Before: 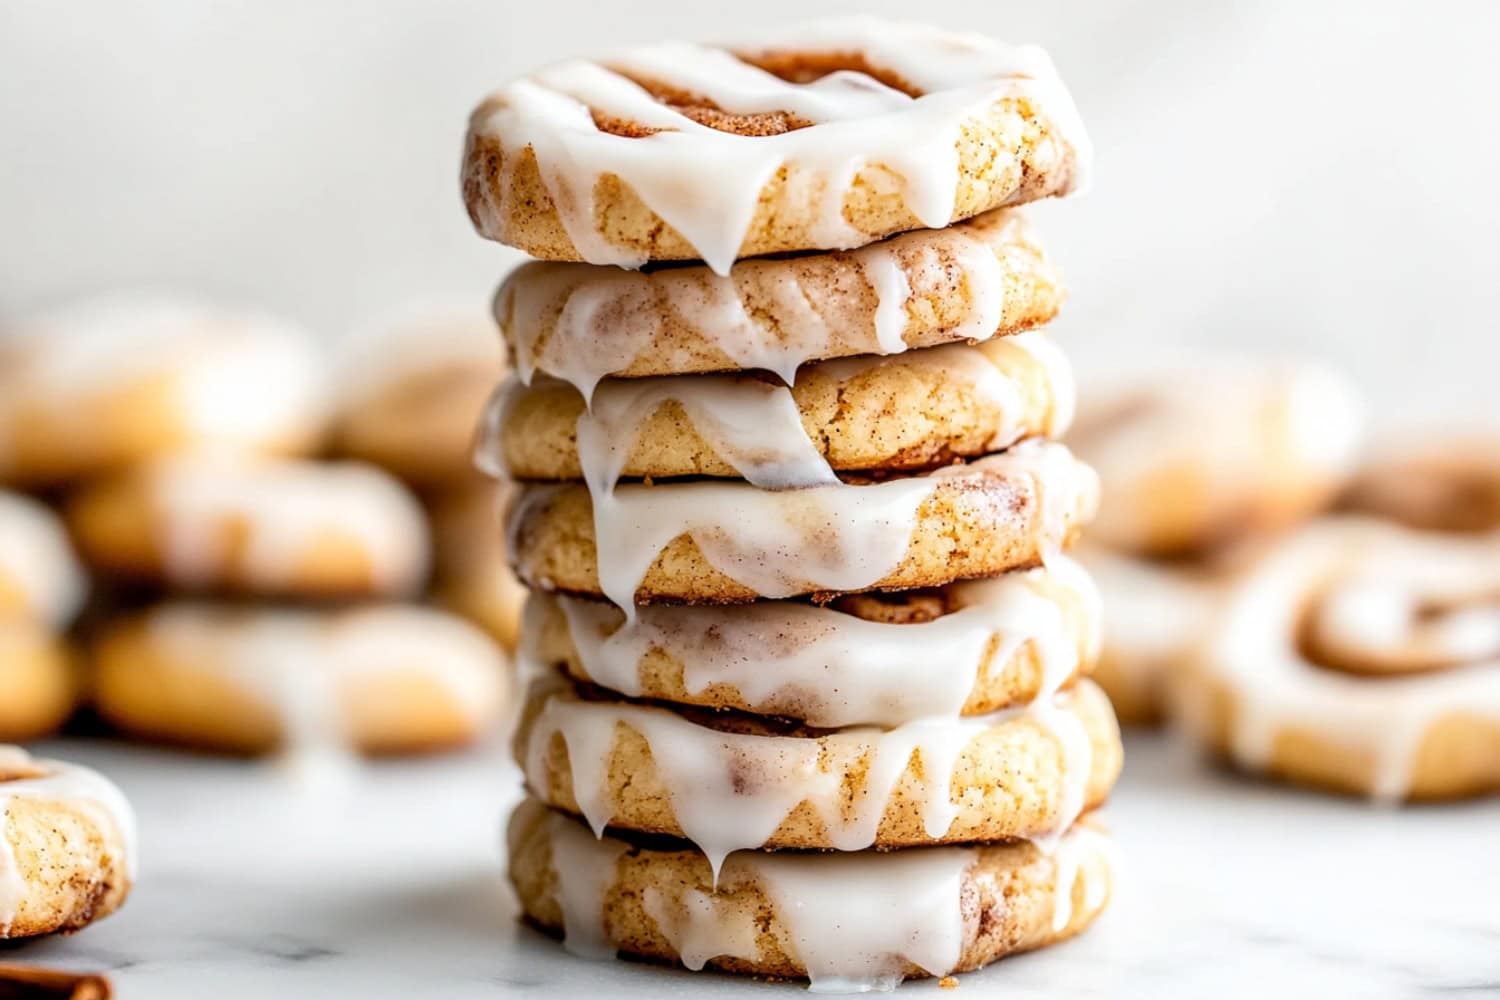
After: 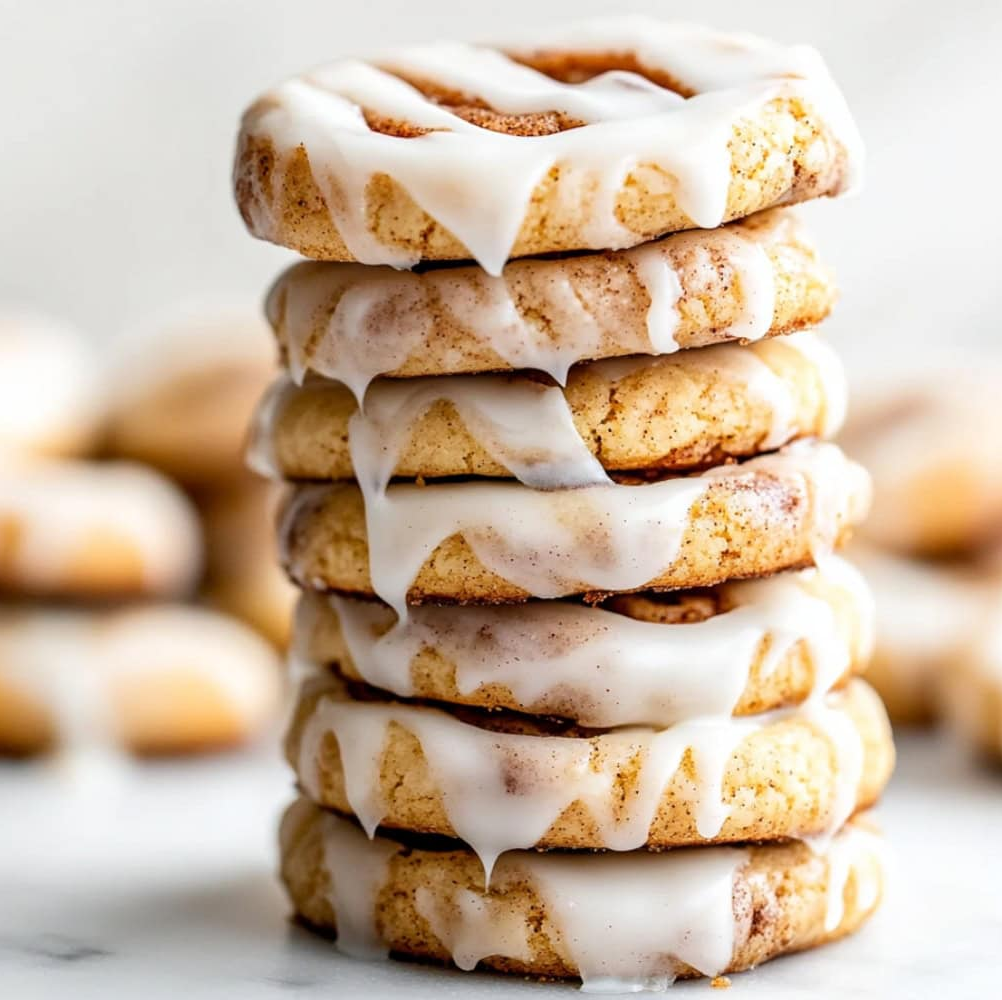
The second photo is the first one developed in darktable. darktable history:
crop and rotate: left 15.324%, right 17.815%
